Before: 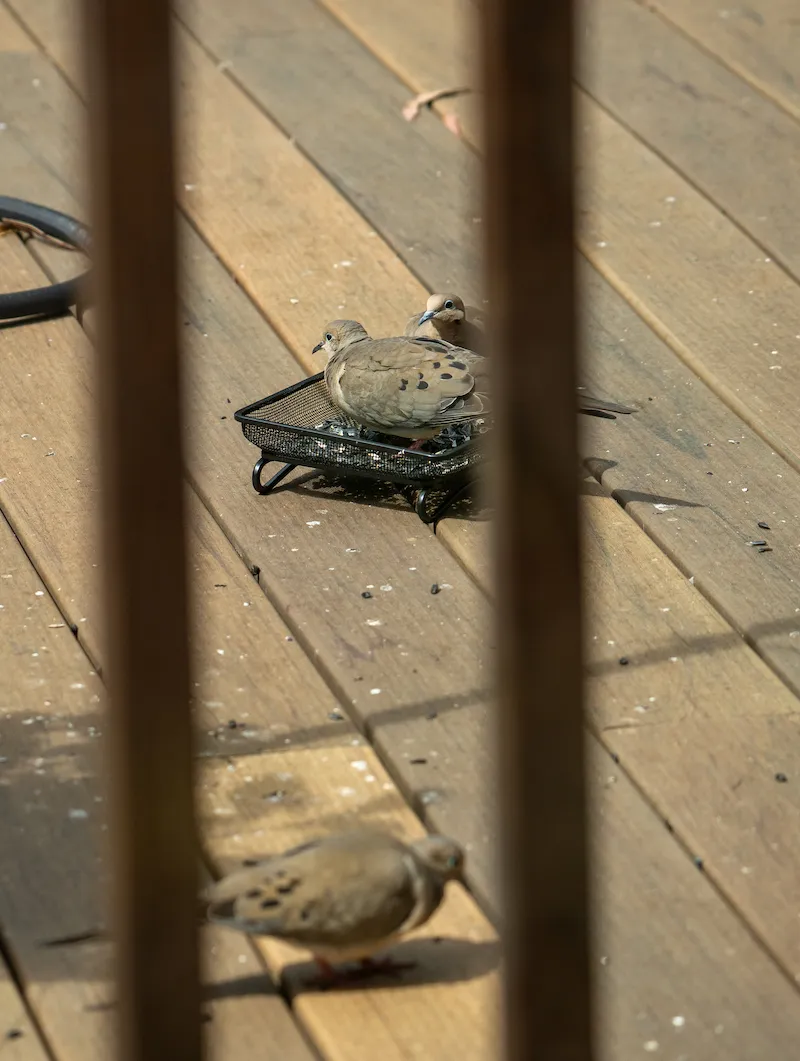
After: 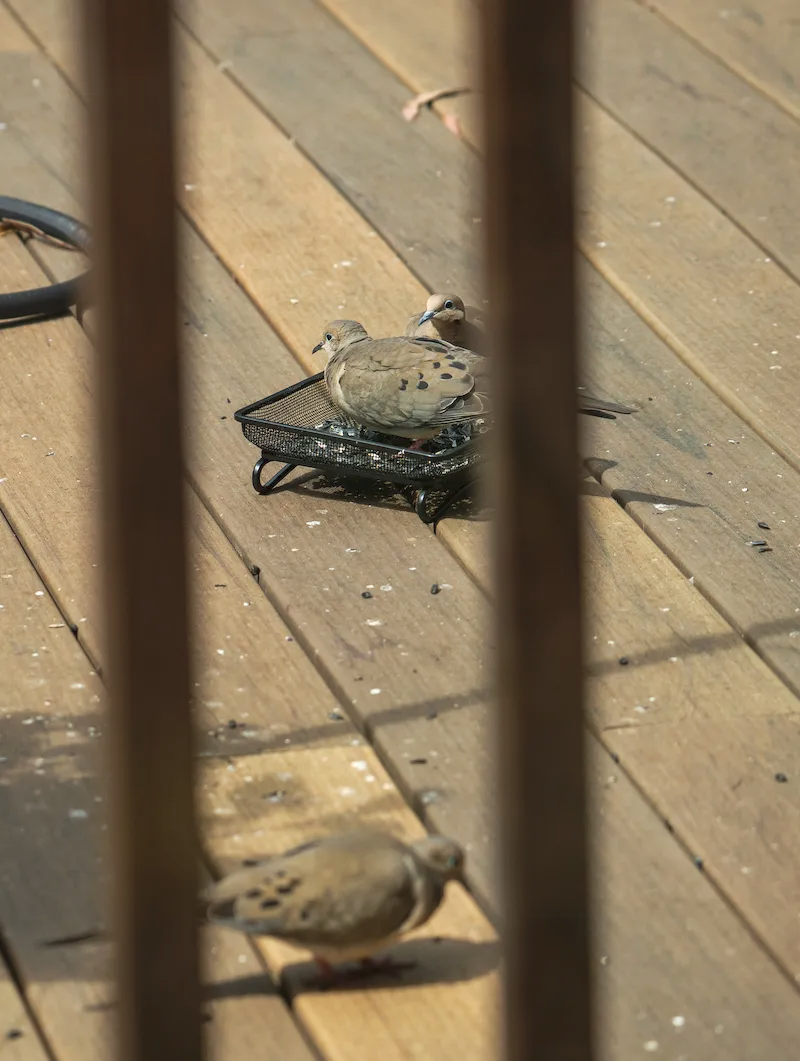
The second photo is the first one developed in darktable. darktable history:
tone curve: curves: ch0 [(0, 0) (0.003, 0.04) (0.011, 0.053) (0.025, 0.077) (0.044, 0.104) (0.069, 0.127) (0.1, 0.15) (0.136, 0.177) (0.177, 0.215) (0.224, 0.254) (0.277, 0.3) (0.335, 0.355) (0.399, 0.41) (0.468, 0.477) (0.543, 0.554) (0.623, 0.636) (0.709, 0.72) (0.801, 0.804) (0.898, 0.892) (1, 1)], preserve colors none
